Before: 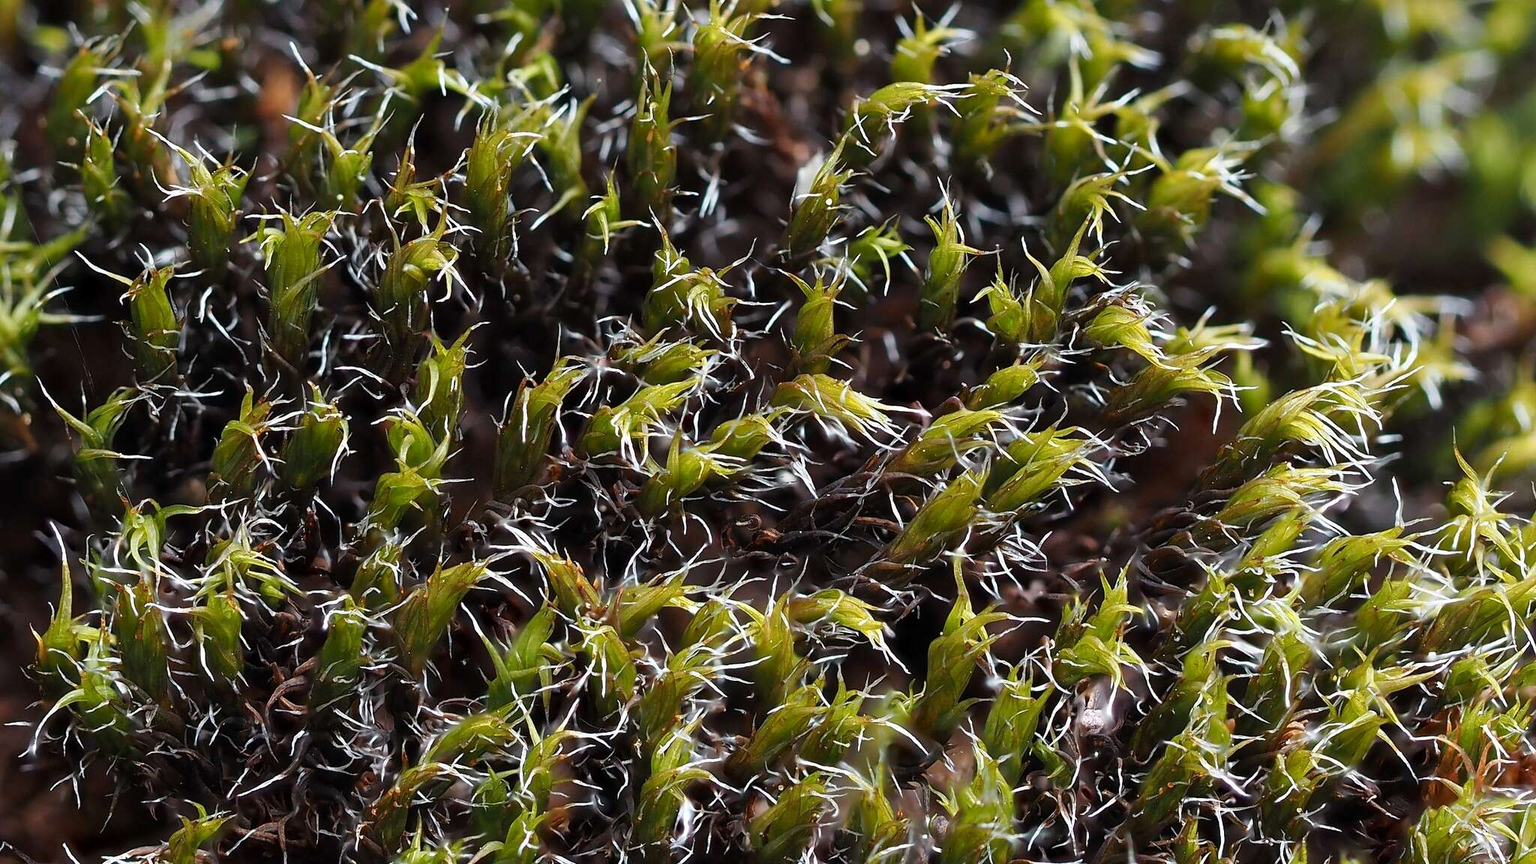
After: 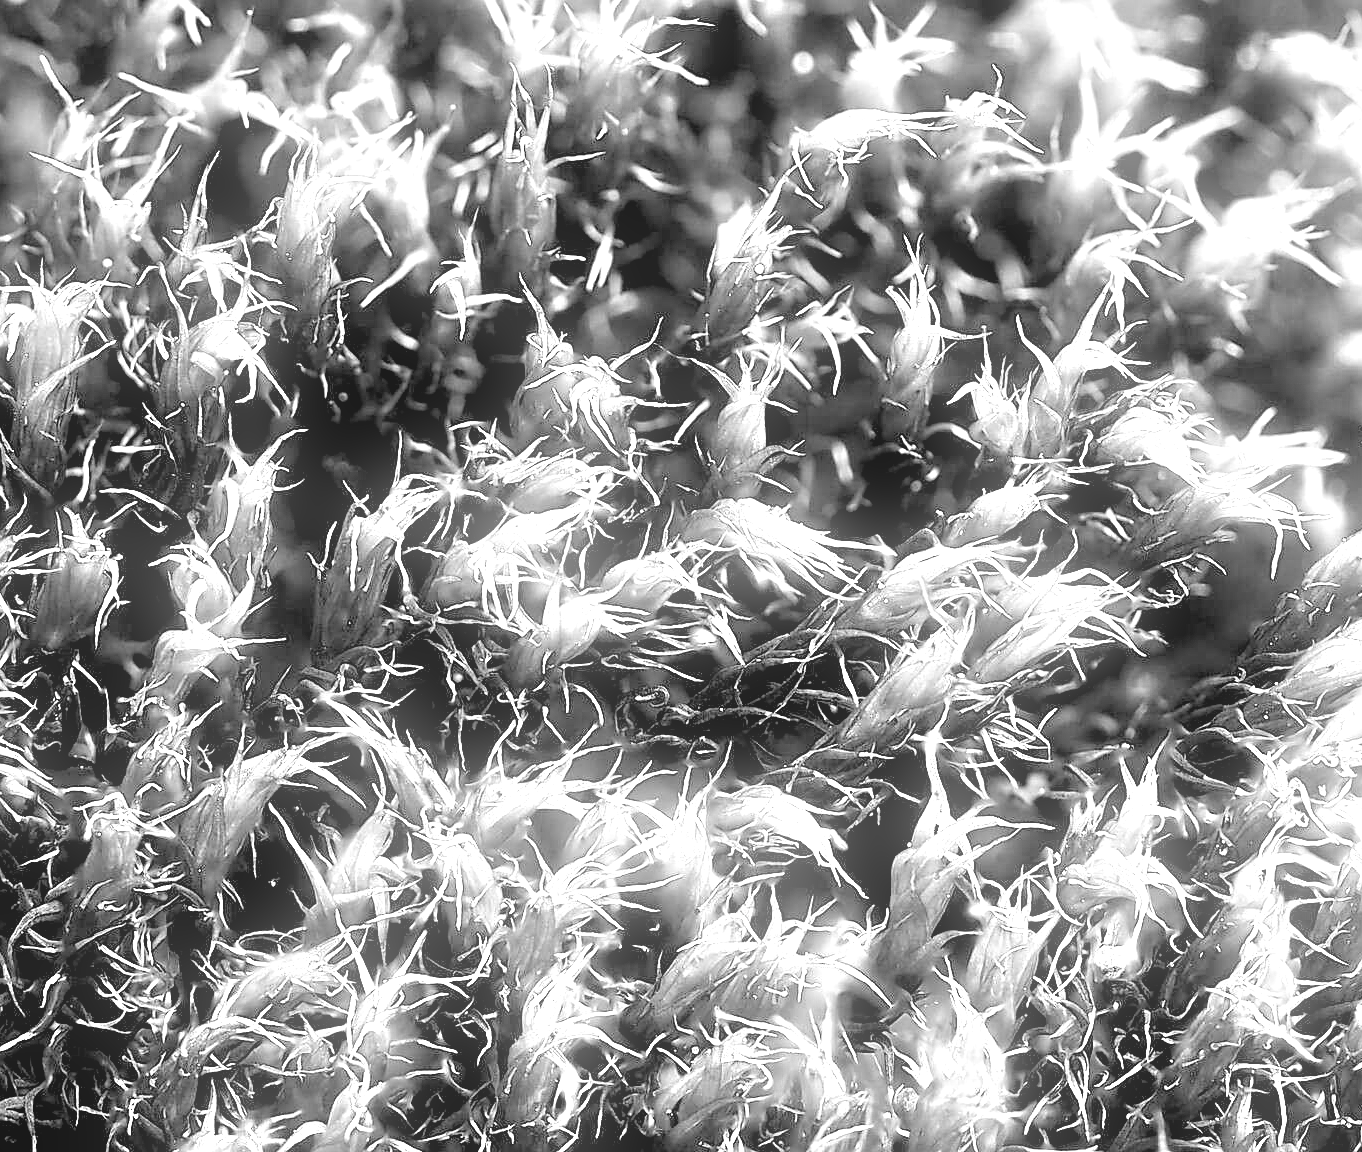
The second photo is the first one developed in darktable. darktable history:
sharpen: on, module defaults
crop: left 16.899%, right 16.556%
contrast brightness saturation: contrast -0.1, brightness 0.05, saturation 0.08
exposure: black level correction 0.001, exposure 1.3 EV, compensate highlight preservation false
monochrome: on, module defaults
rgb levels: levels [[0.01, 0.419, 0.839], [0, 0.5, 1], [0, 0.5, 1]]
color zones: curves: ch0 [(0, 0.485) (0.178, 0.476) (0.261, 0.623) (0.411, 0.403) (0.708, 0.603) (0.934, 0.412)]; ch1 [(0.003, 0.485) (0.149, 0.496) (0.229, 0.584) (0.326, 0.551) (0.484, 0.262) (0.757, 0.643)]
bloom: size 9%, threshold 100%, strength 7%
